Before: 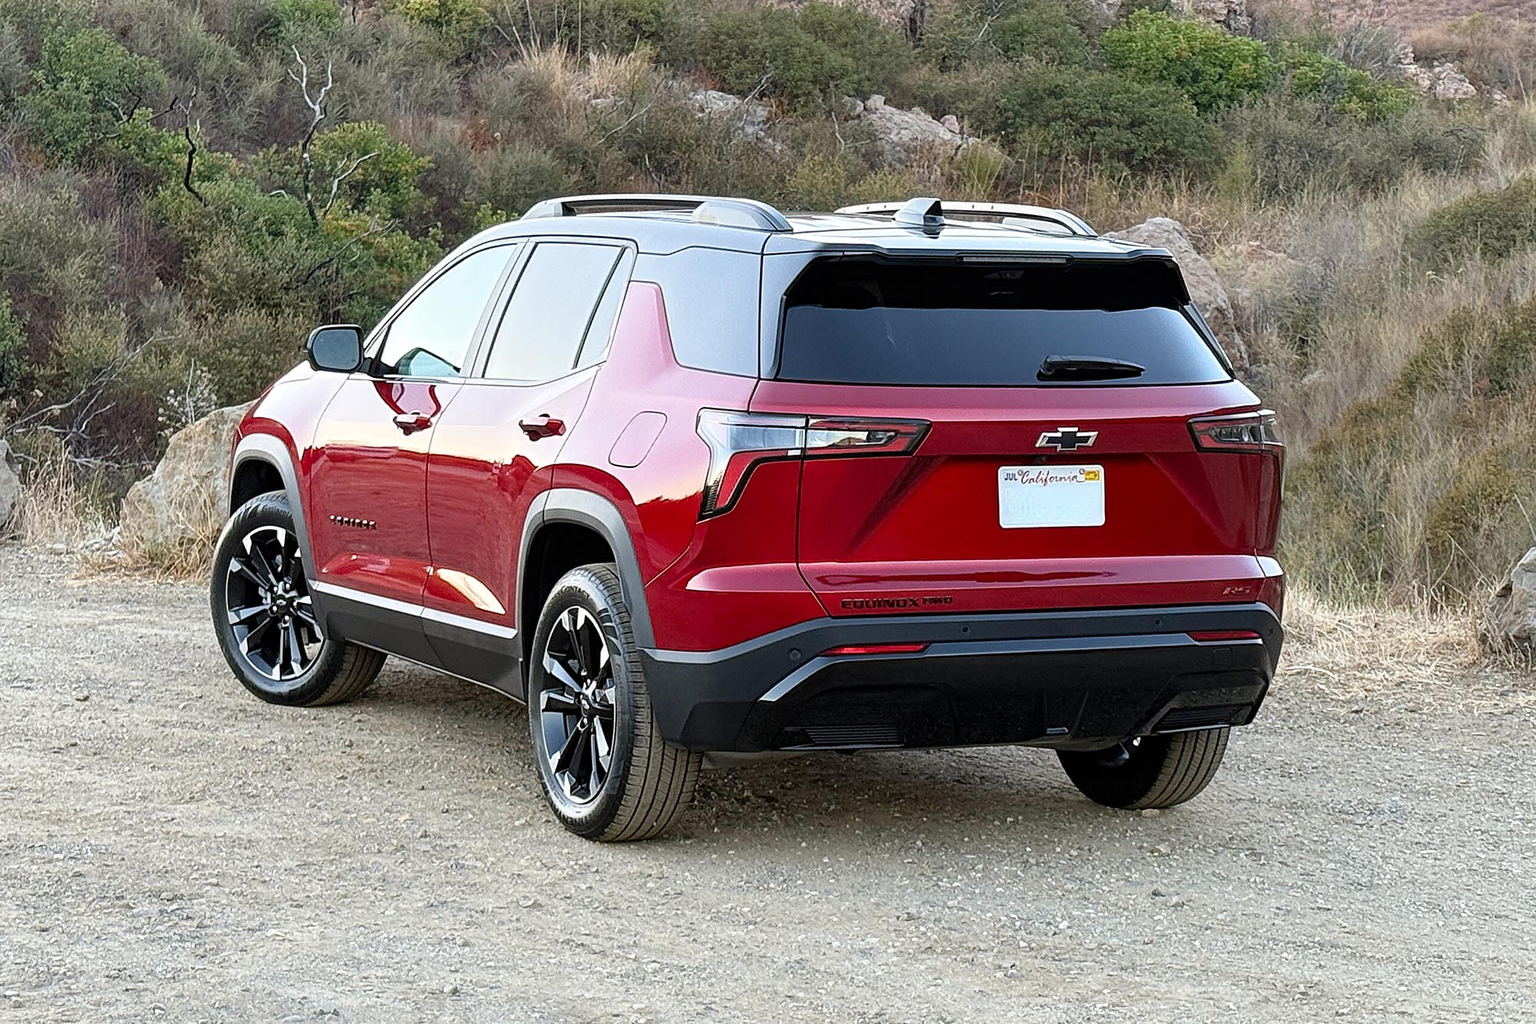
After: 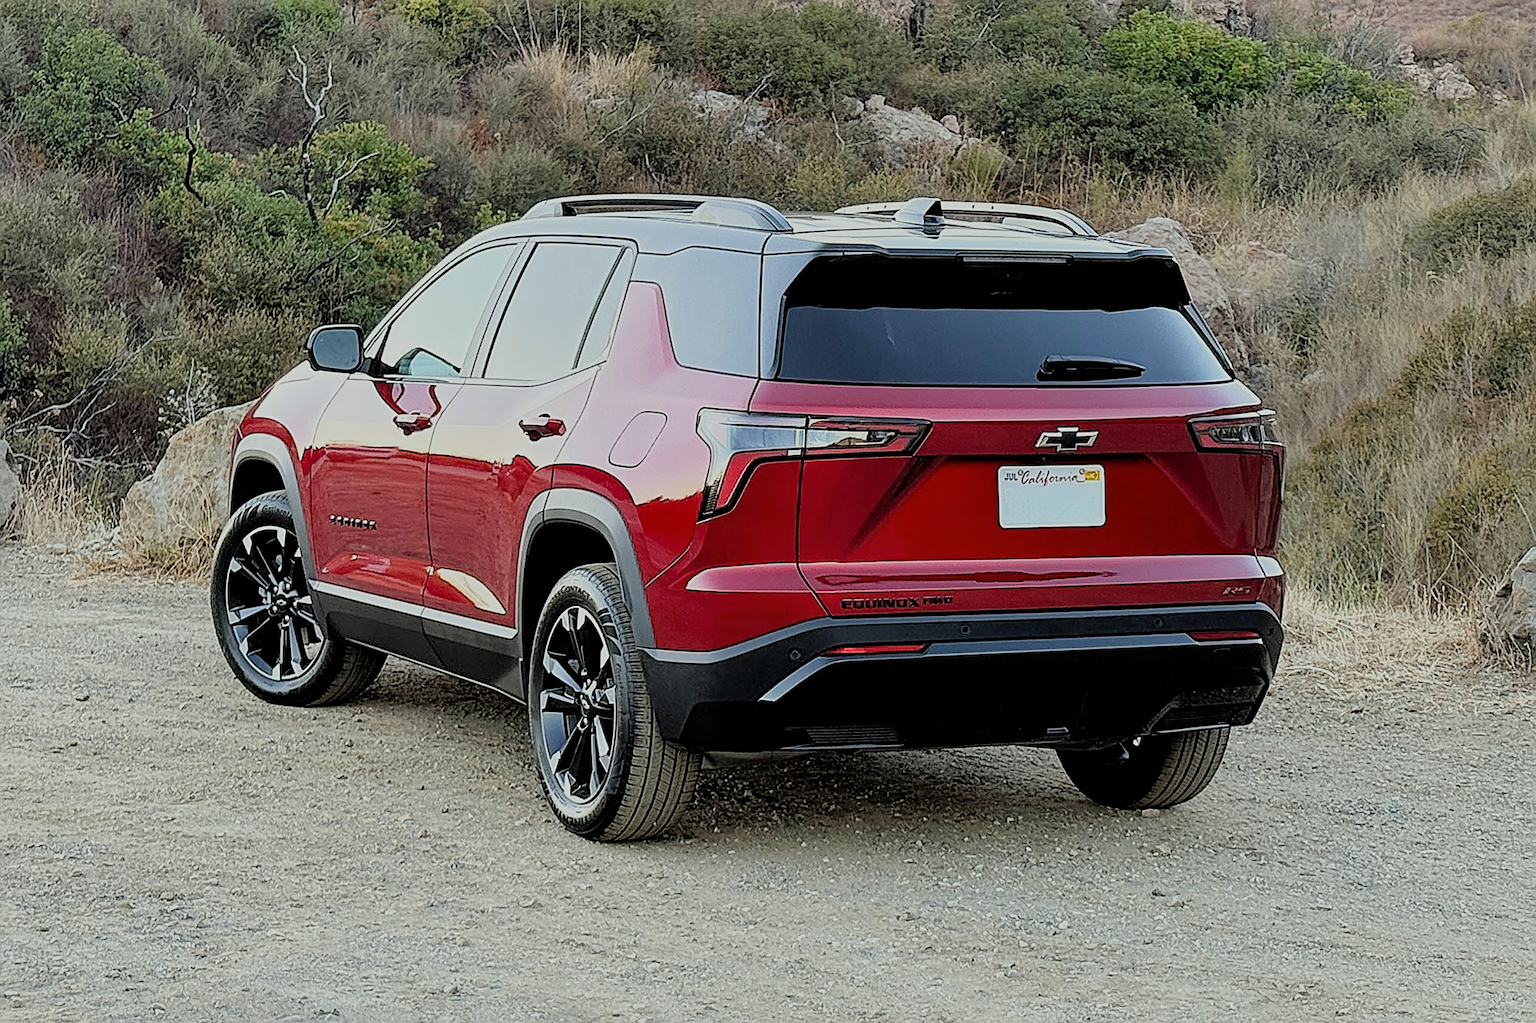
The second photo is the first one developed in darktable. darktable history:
color correction: highlights a* -2.7, highlights b* 2.54
sharpen: on, module defaults
shadows and highlights: shadows 25.35, white point adjustment -2.94, highlights -30.12
filmic rgb: black relative exposure -4.75 EV, white relative exposure 4.05 EV, threshold 2.97 EV, hardness 2.79, enable highlight reconstruction true
